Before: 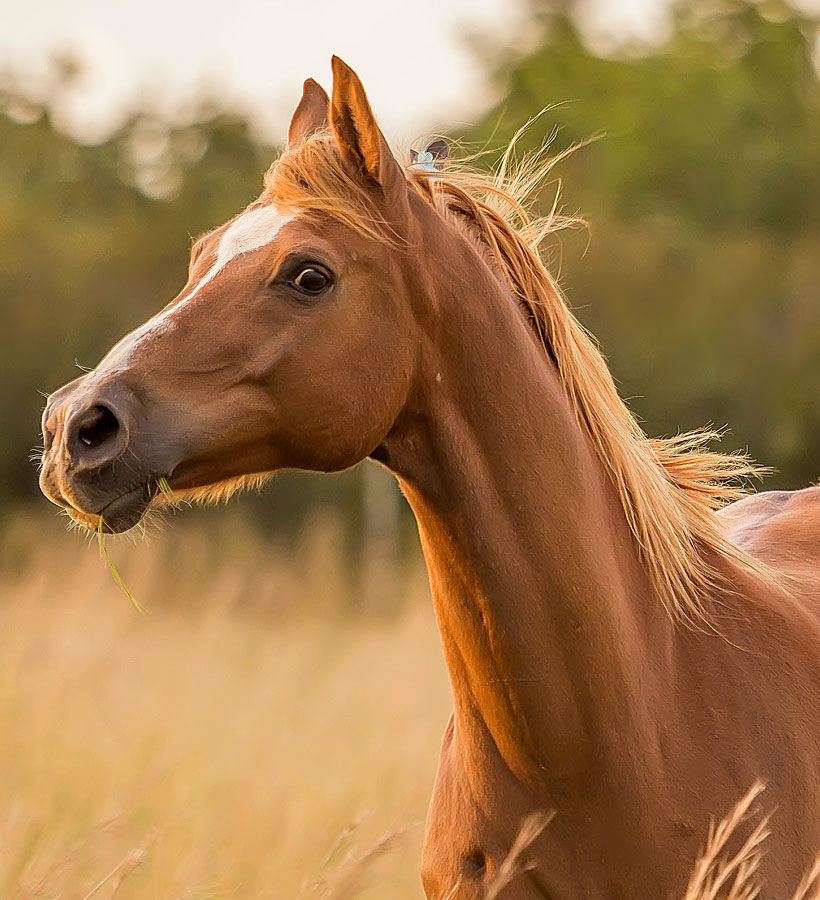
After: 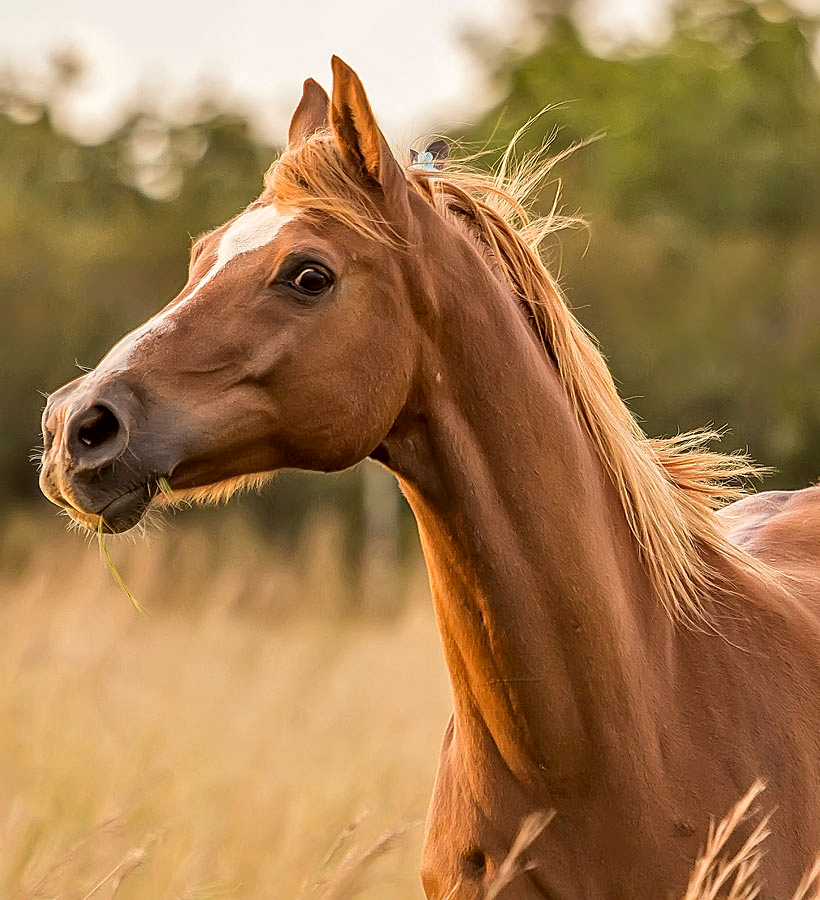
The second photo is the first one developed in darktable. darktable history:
local contrast: mode bilateral grid, contrast 19, coarseness 20, detail 150%, midtone range 0.2
